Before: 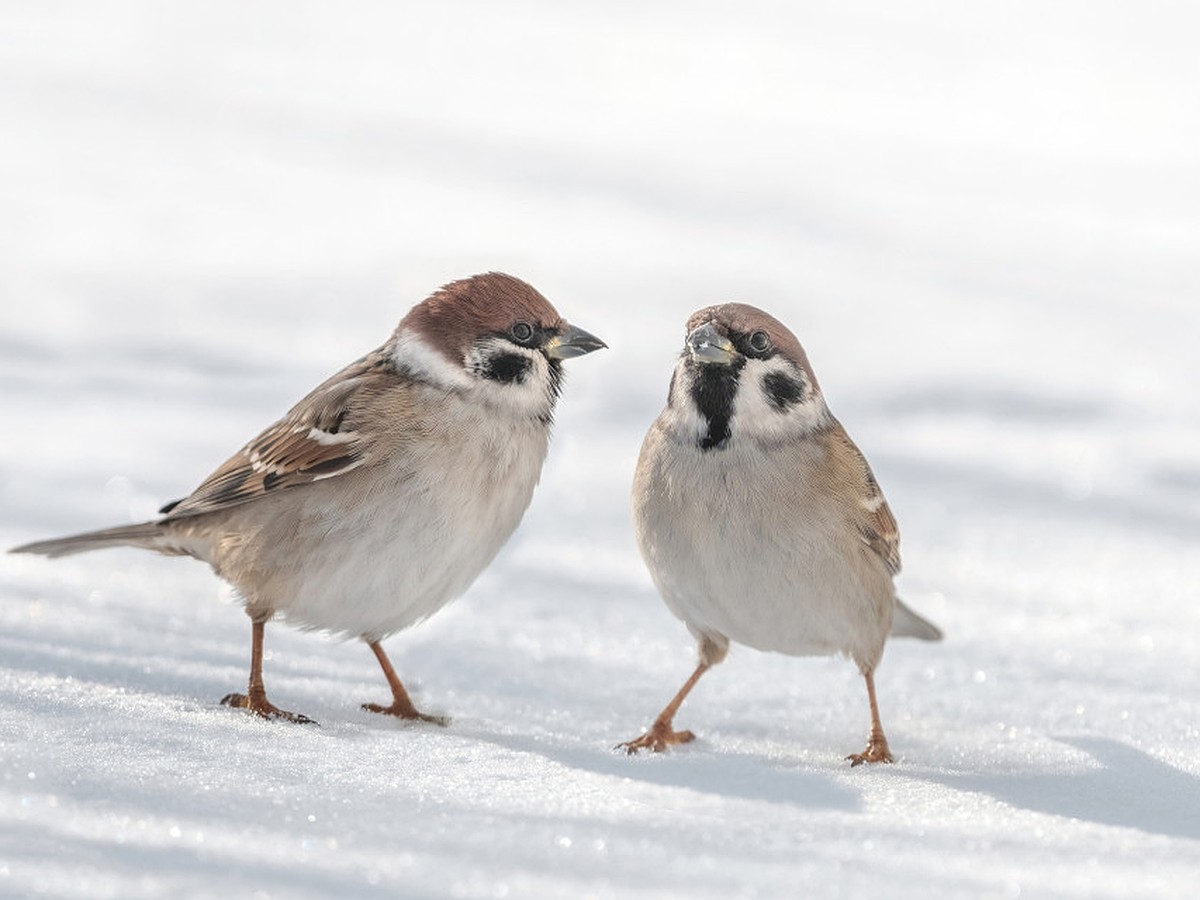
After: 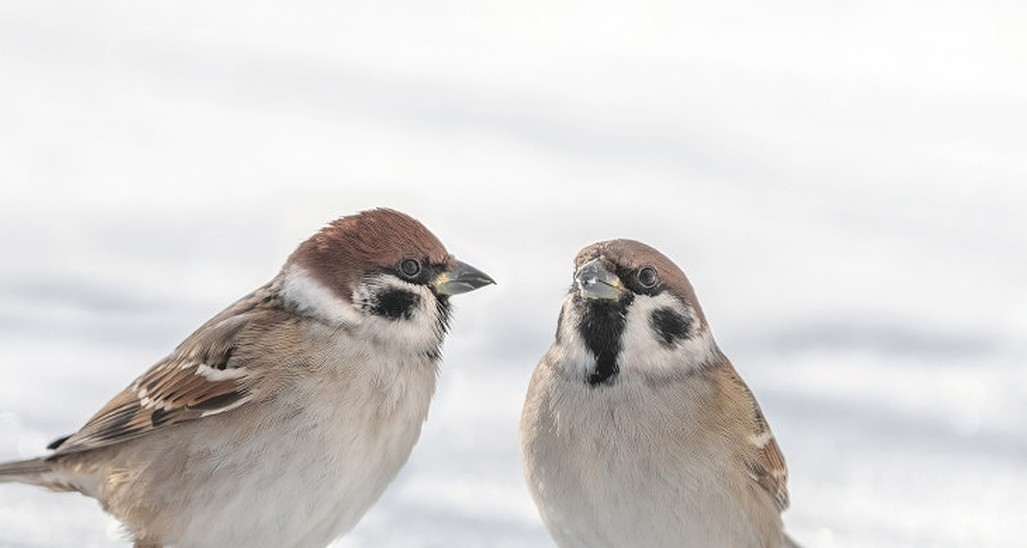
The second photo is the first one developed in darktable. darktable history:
crop and rotate: left 9.354%, top 7.168%, right 5.014%, bottom 31.838%
